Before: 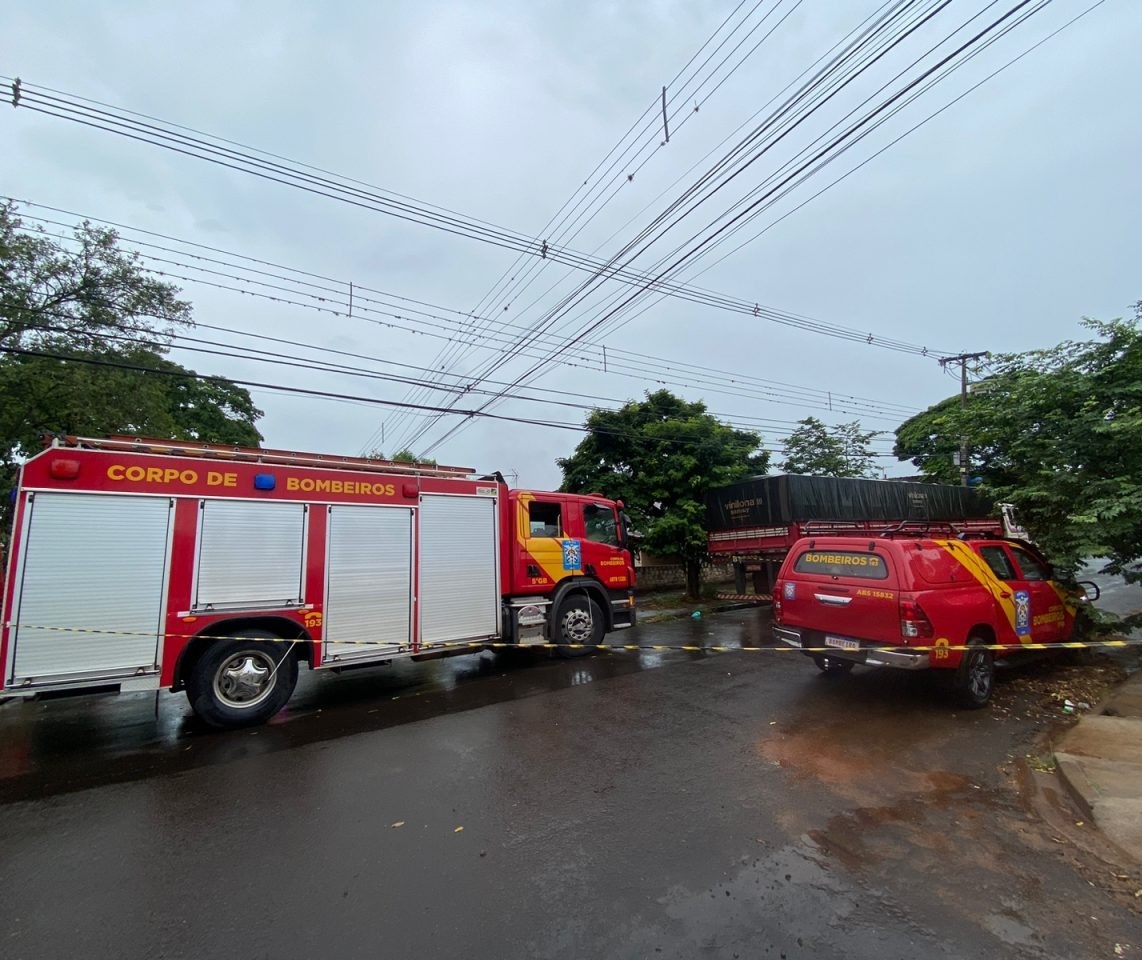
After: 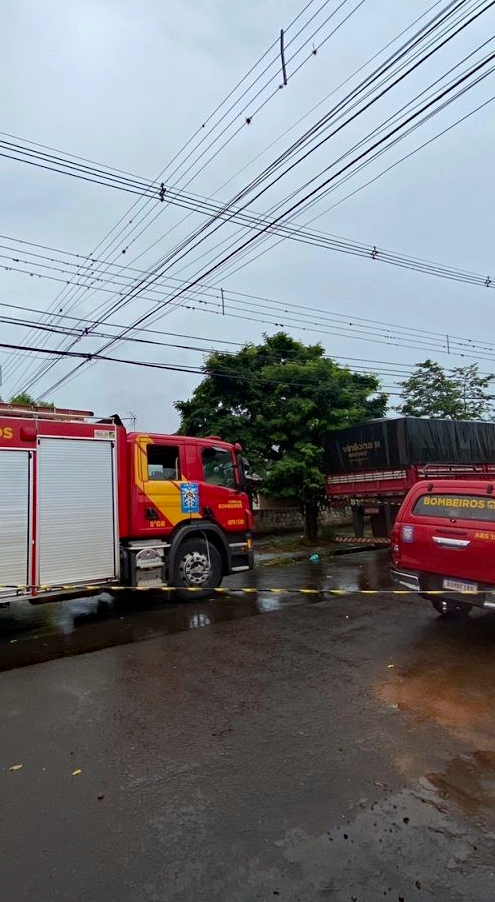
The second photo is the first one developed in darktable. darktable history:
haze removal: strength 0.42, compatibility mode true, adaptive false
crop: left 33.452%, top 6.025%, right 23.155%
